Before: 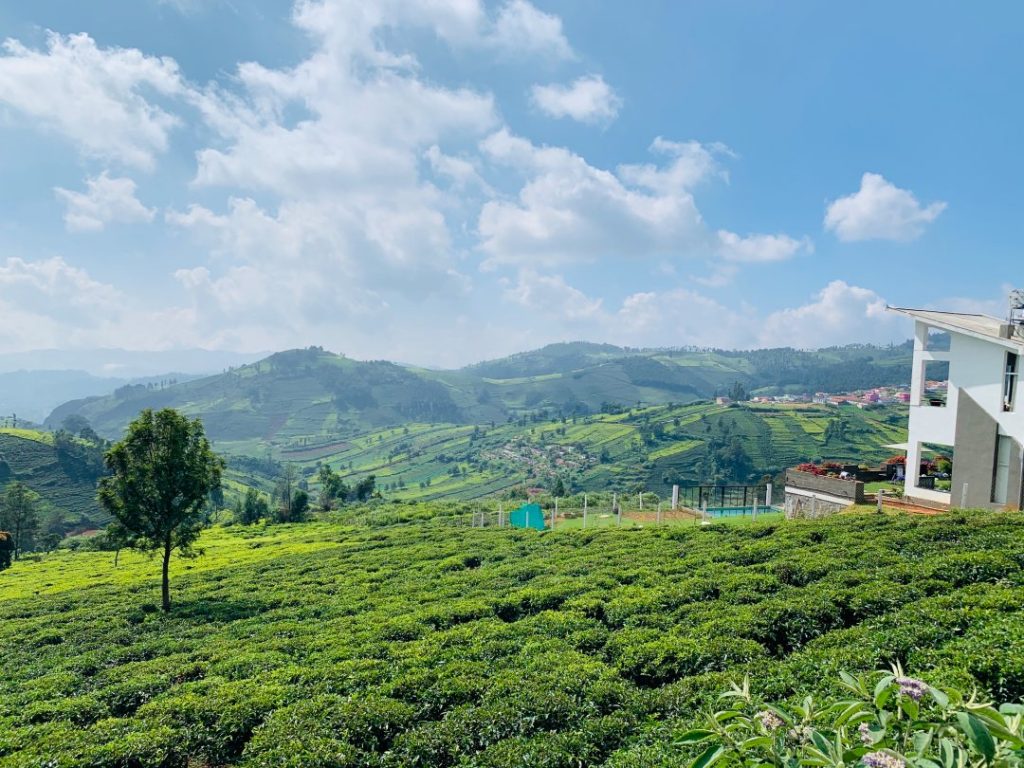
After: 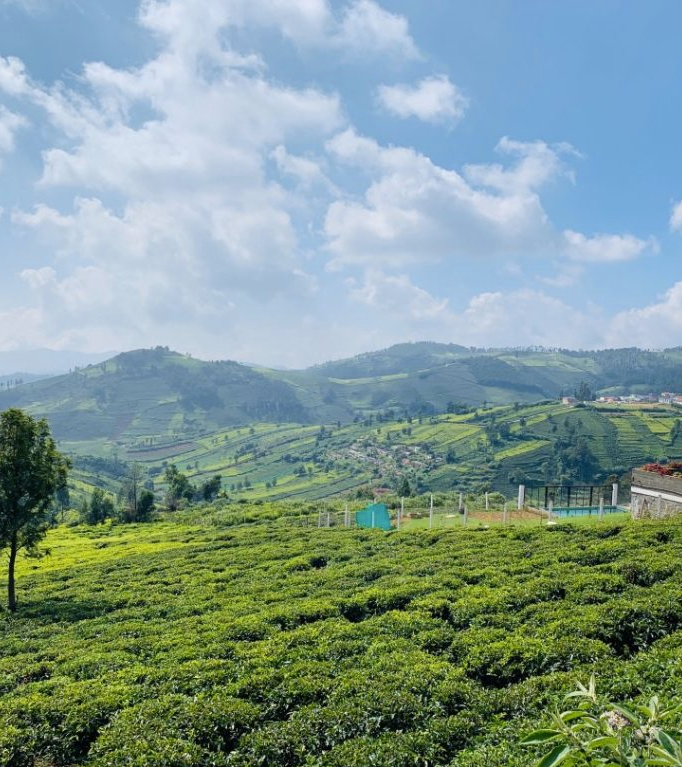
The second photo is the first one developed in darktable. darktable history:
color contrast: green-magenta contrast 0.81
crop and rotate: left 15.055%, right 18.278%
